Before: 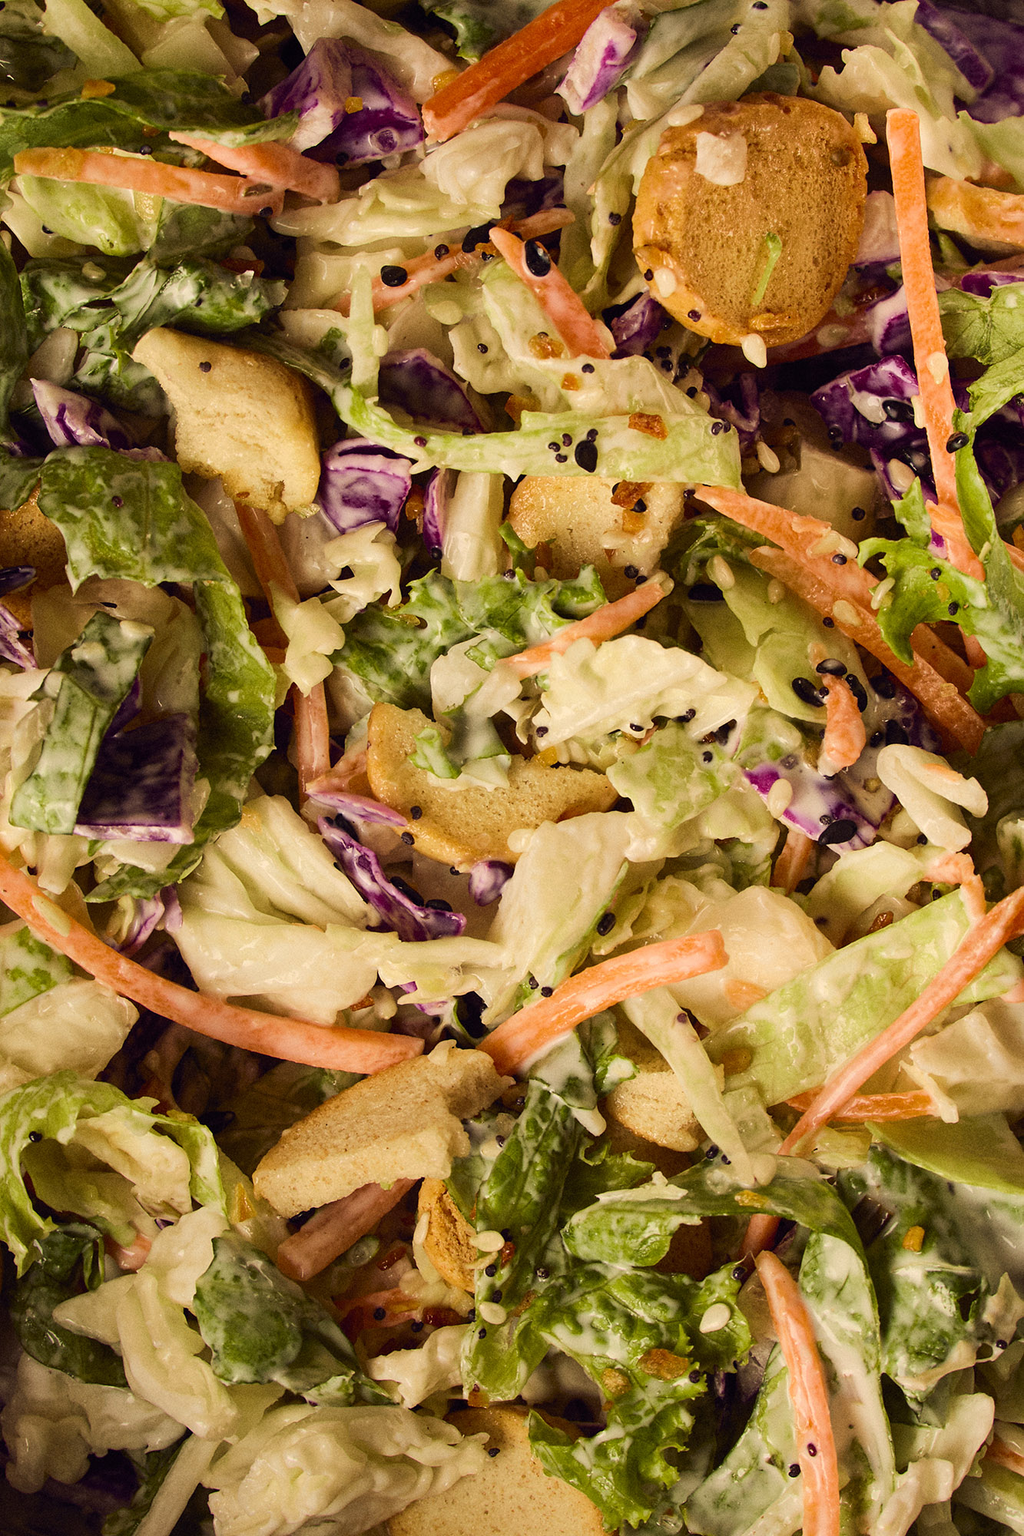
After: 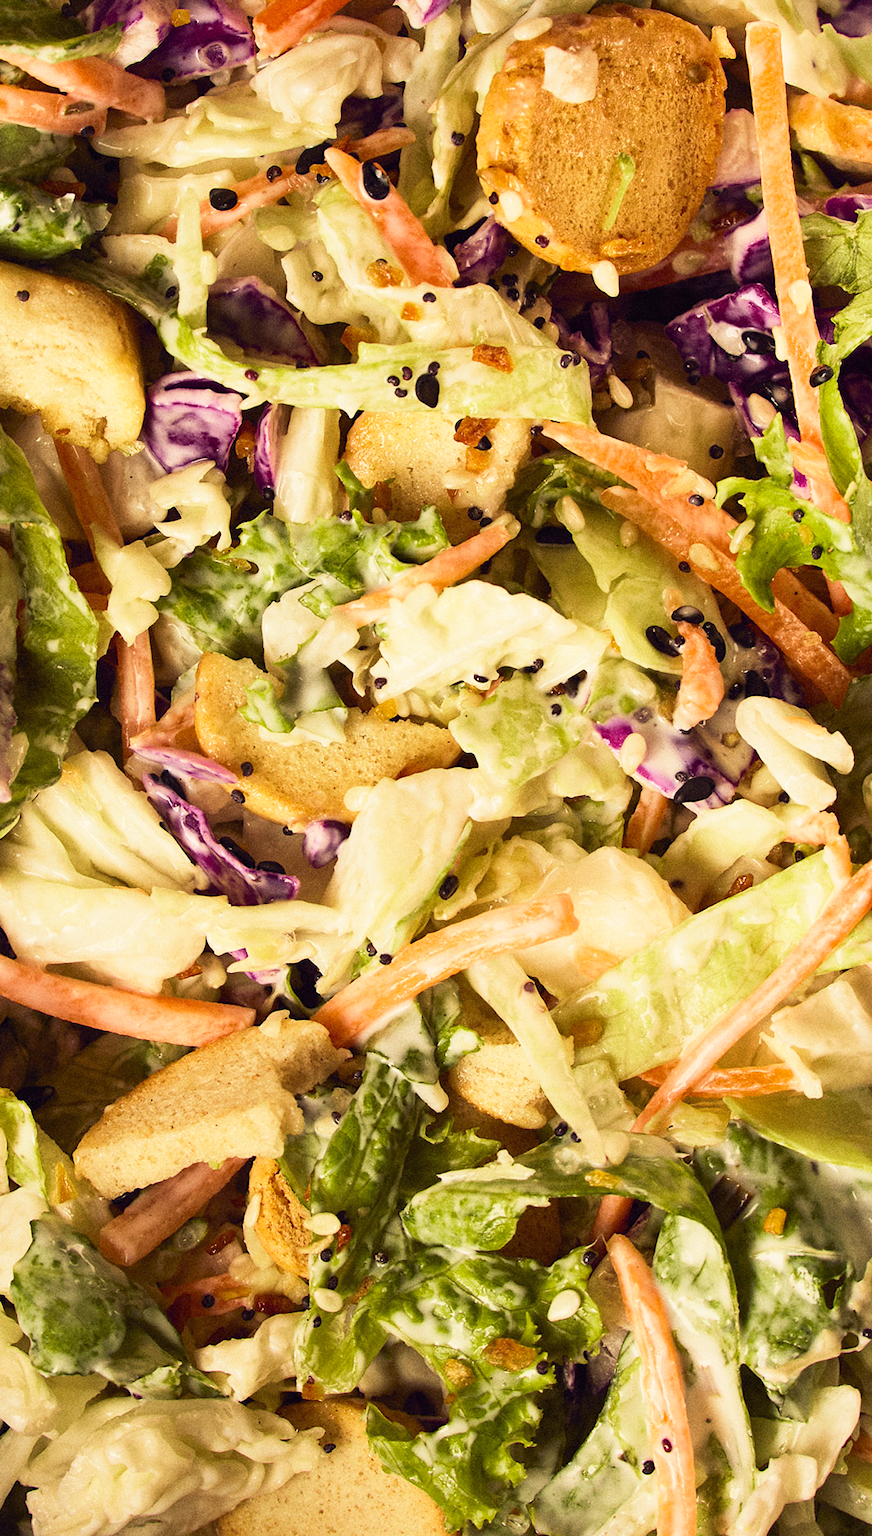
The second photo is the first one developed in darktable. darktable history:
crop and rotate: left 17.959%, top 5.771%, right 1.742%
base curve: curves: ch0 [(0, 0) (0.579, 0.807) (1, 1)], preserve colors none
